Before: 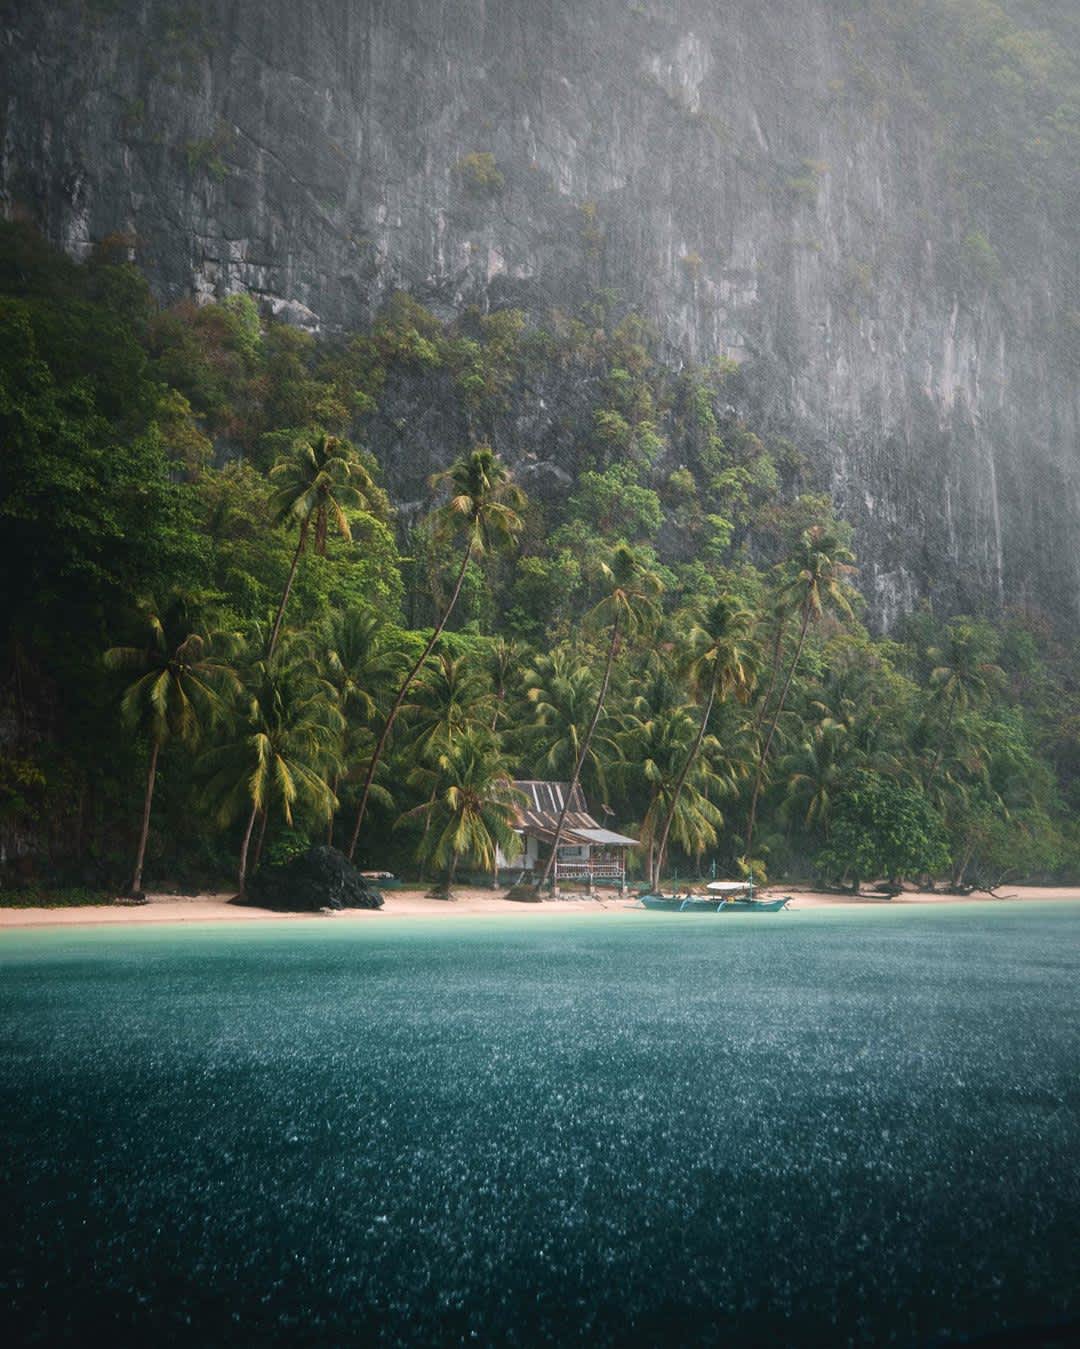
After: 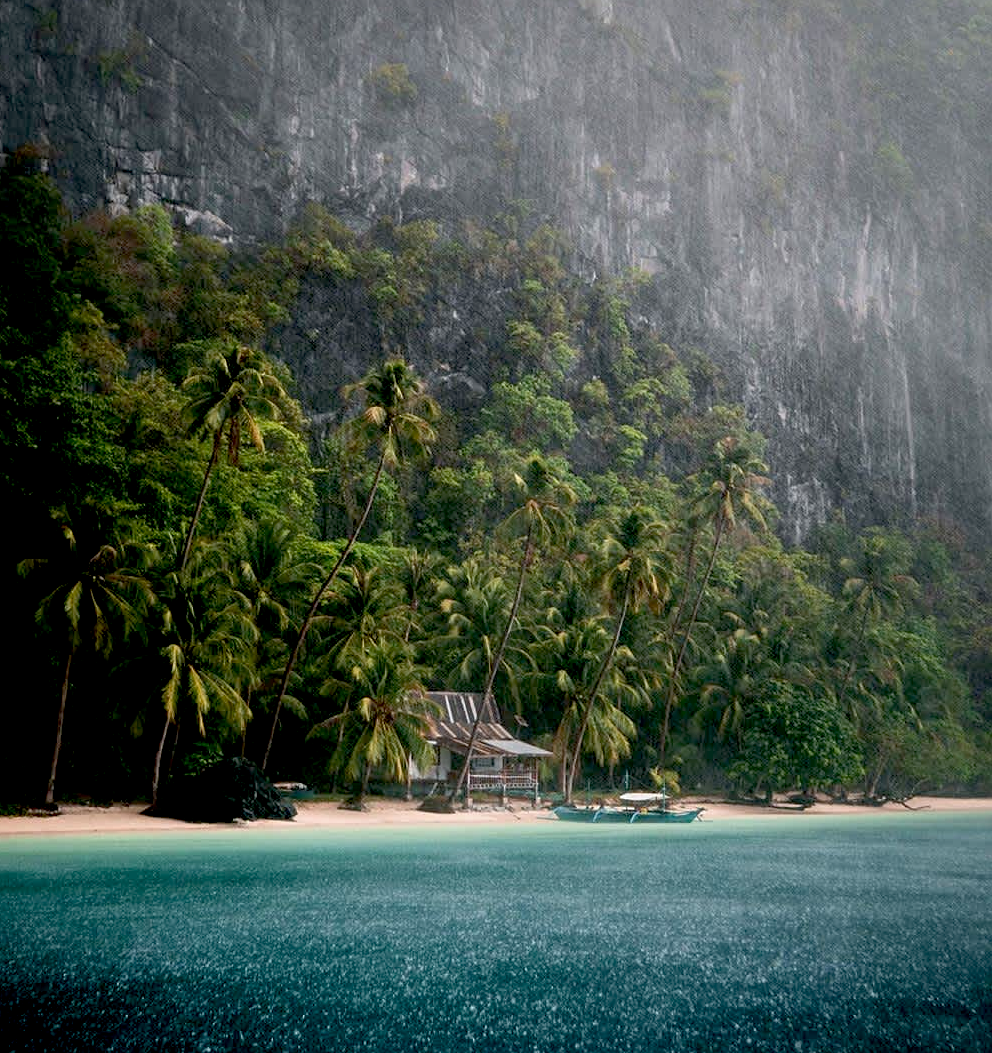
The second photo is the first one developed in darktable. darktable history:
exposure: black level correction 0.028, exposure -0.08 EV, compensate exposure bias true, compensate highlight preservation false
crop: left 8.13%, top 6.626%, bottom 15.258%
sharpen: amount 0.209
